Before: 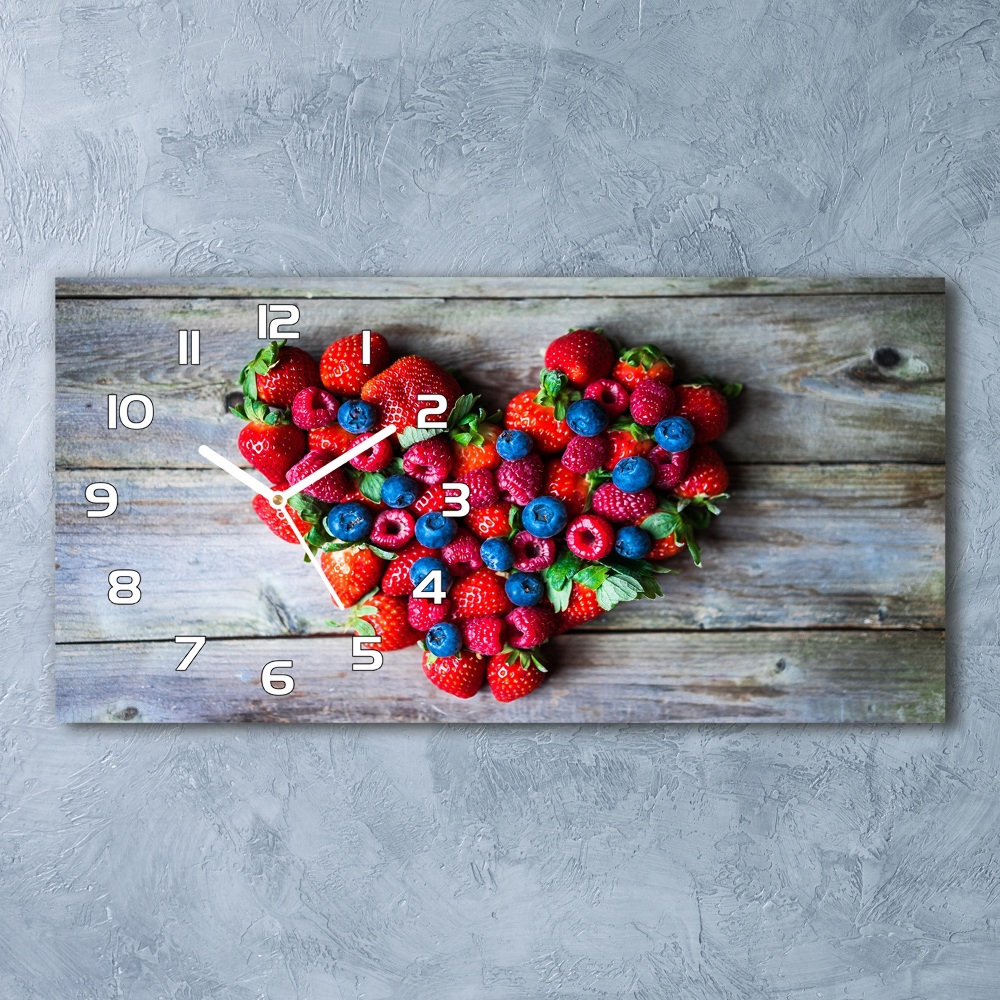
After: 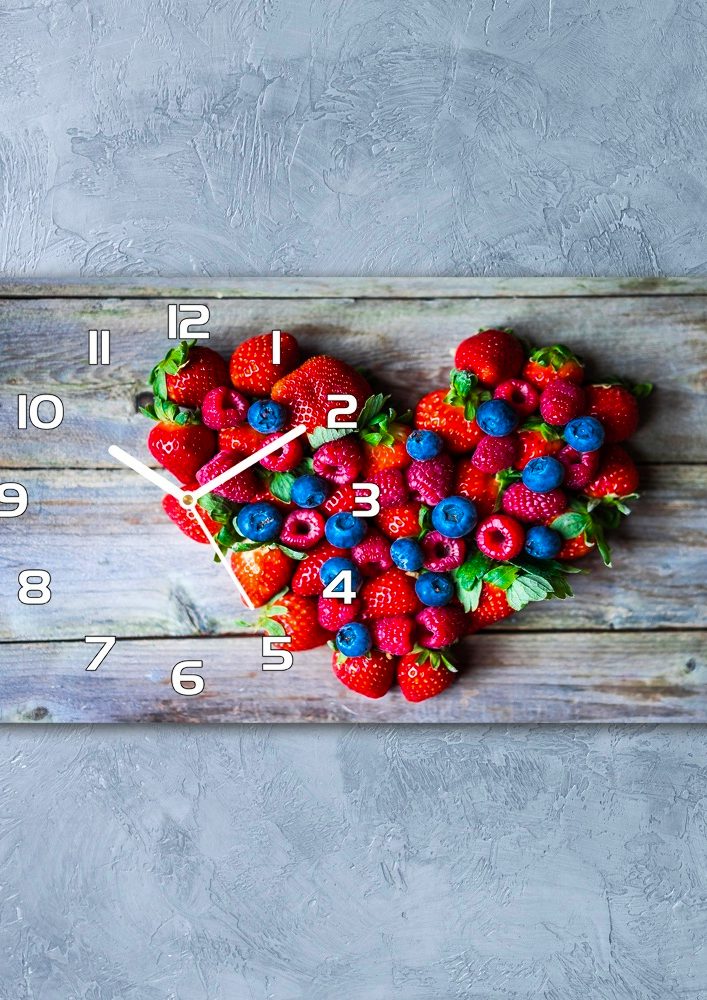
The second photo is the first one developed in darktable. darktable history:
crop and rotate: left 9.061%, right 20.142%
color balance rgb: perceptual saturation grading › global saturation 20%, global vibrance 20%
